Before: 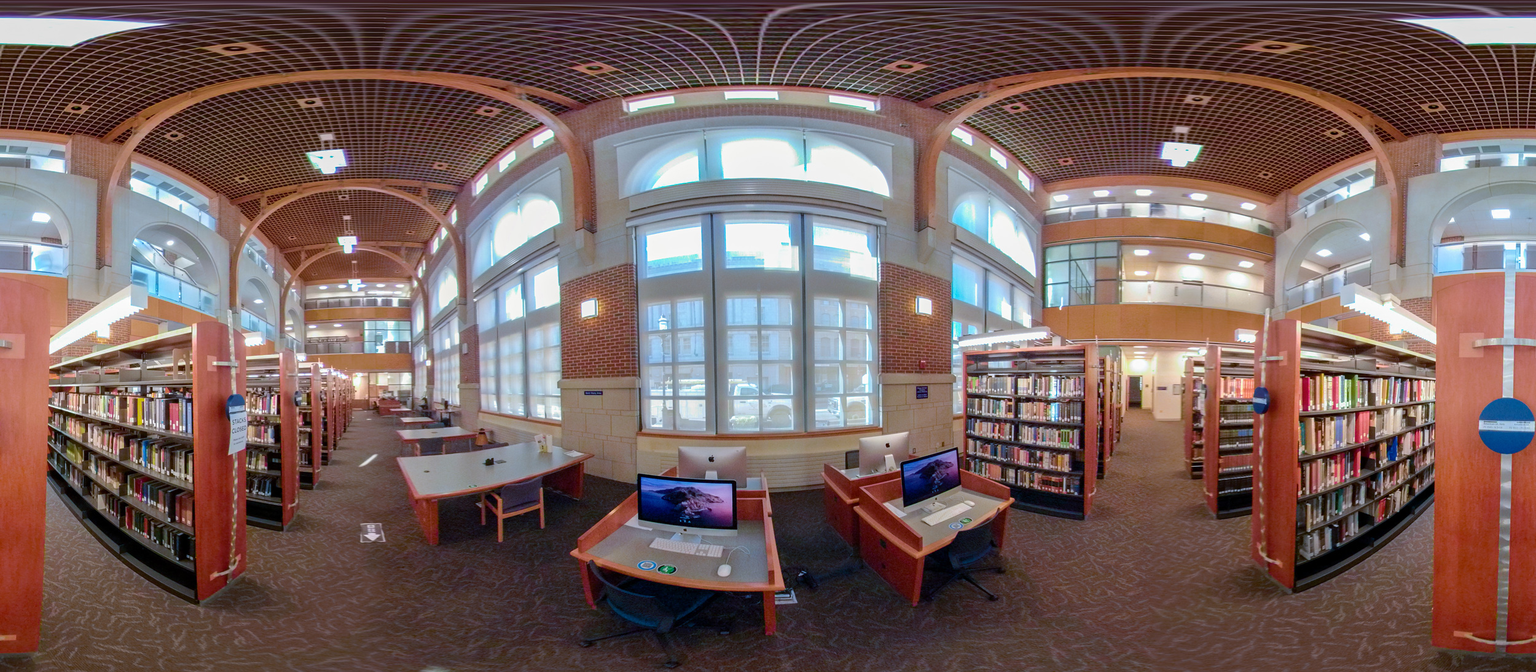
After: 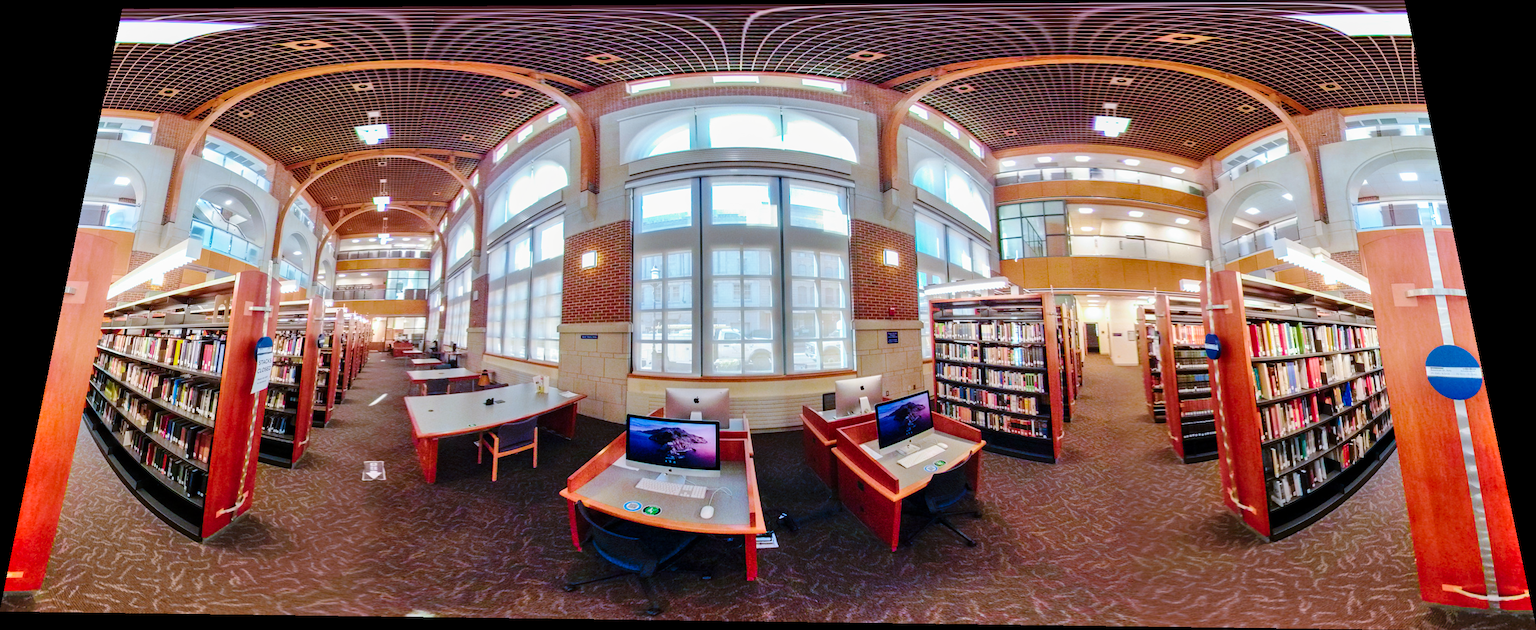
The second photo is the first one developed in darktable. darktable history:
rotate and perspective: rotation 0.128°, lens shift (vertical) -0.181, lens shift (horizontal) -0.044, shear 0.001, automatic cropping off
base curve: curves: ch0 [(0, 0) (0.036, 0.025) (0.121, 0.166) (0.206, 0.329) (0.605, 0.79) (1, 1)], preserve colors none
shadows and highlights: soften with gaussian
